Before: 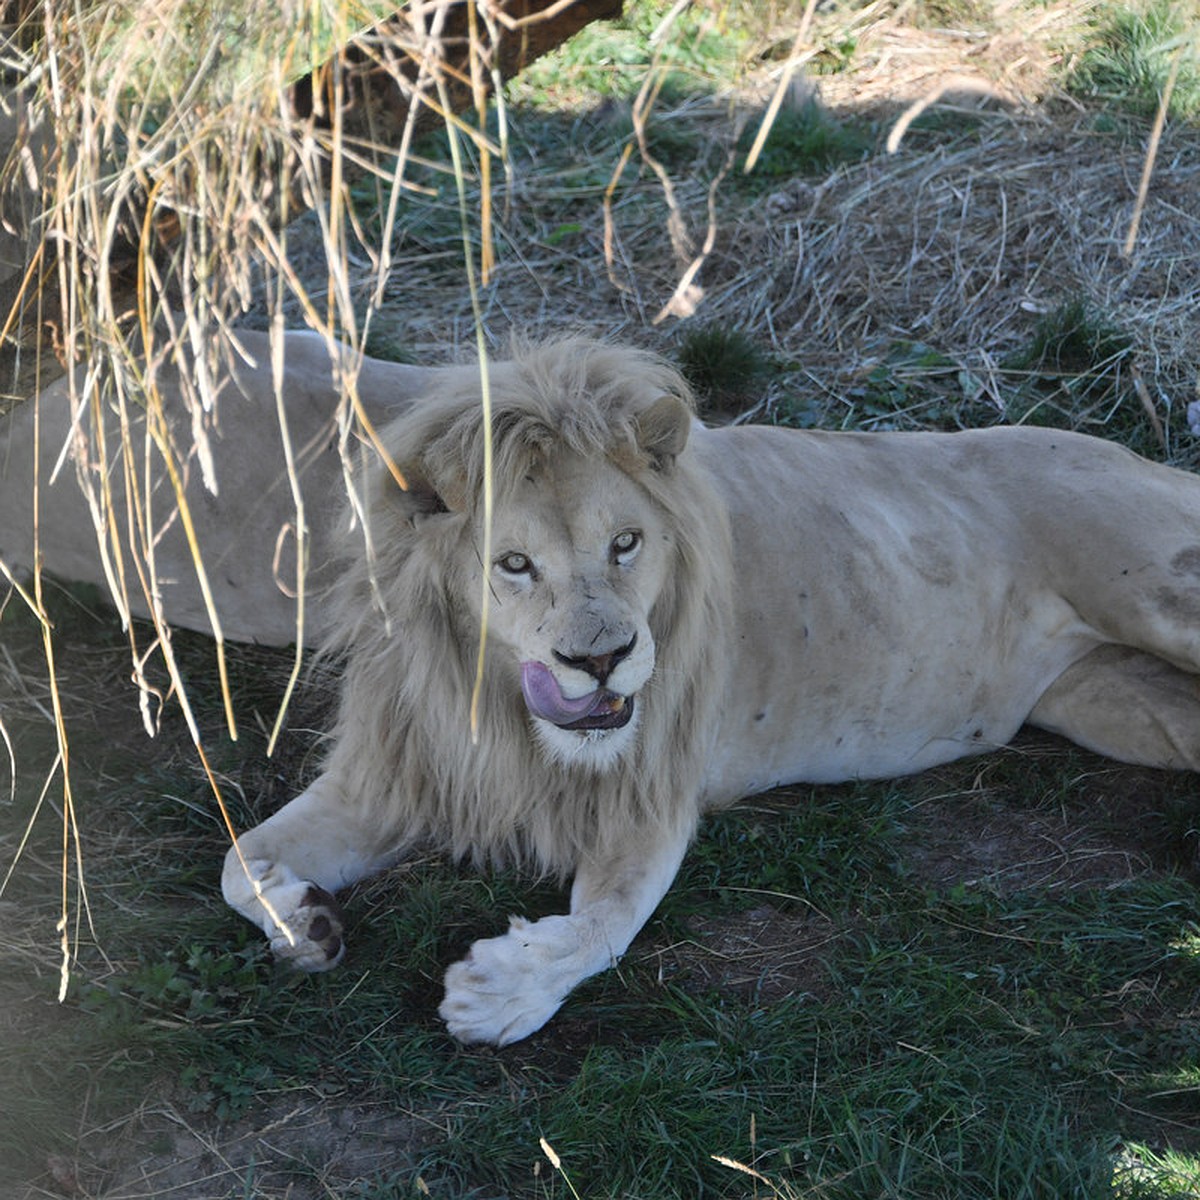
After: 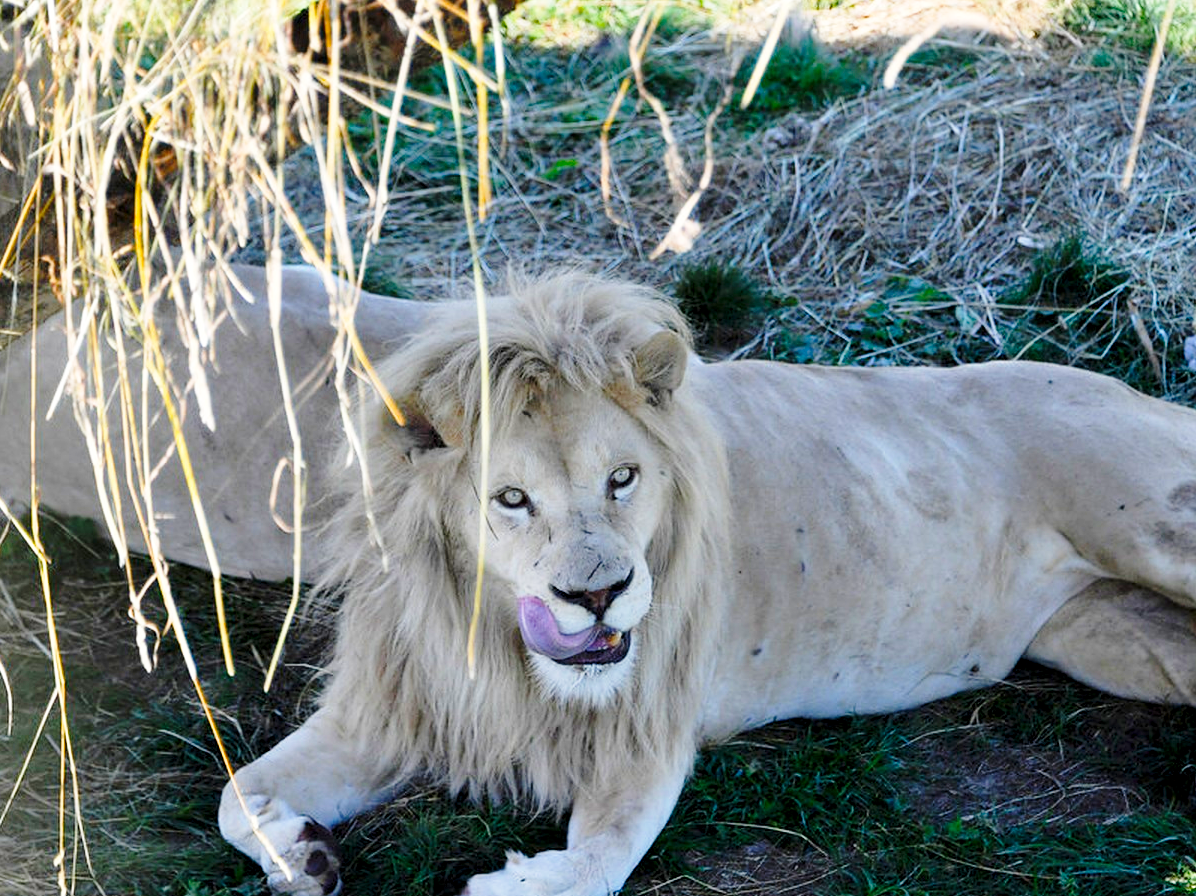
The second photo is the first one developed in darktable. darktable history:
color balance rgb: perceptual saturation grading › global saturation 40.314%
base curve: curves: ch0 [(0, 0) (0.028, 0.03) (0.121, 0.232) (0.46, 0.748) (0.859, 0.968) (1, 1)], preserve colors none
crop: left 0.266%, top 5.479%, bottom 19.772%
exposure: black level correction 0.009, exposure 0.017 EV, compensate highlight preservation false
